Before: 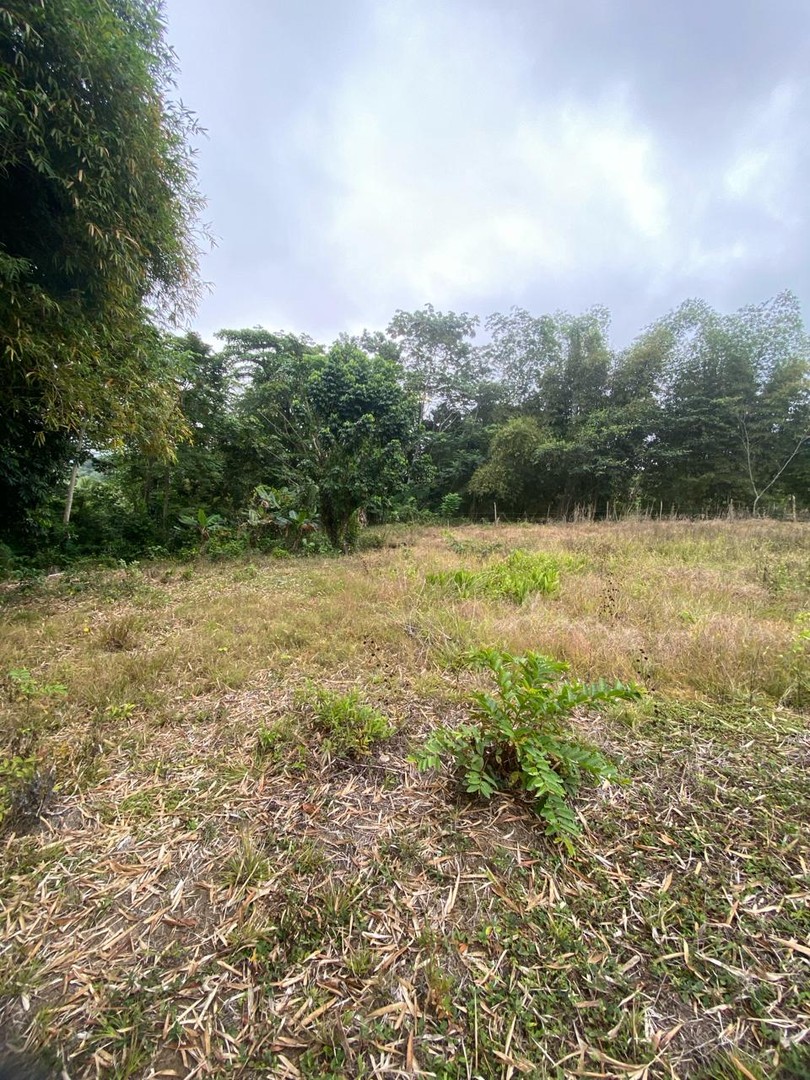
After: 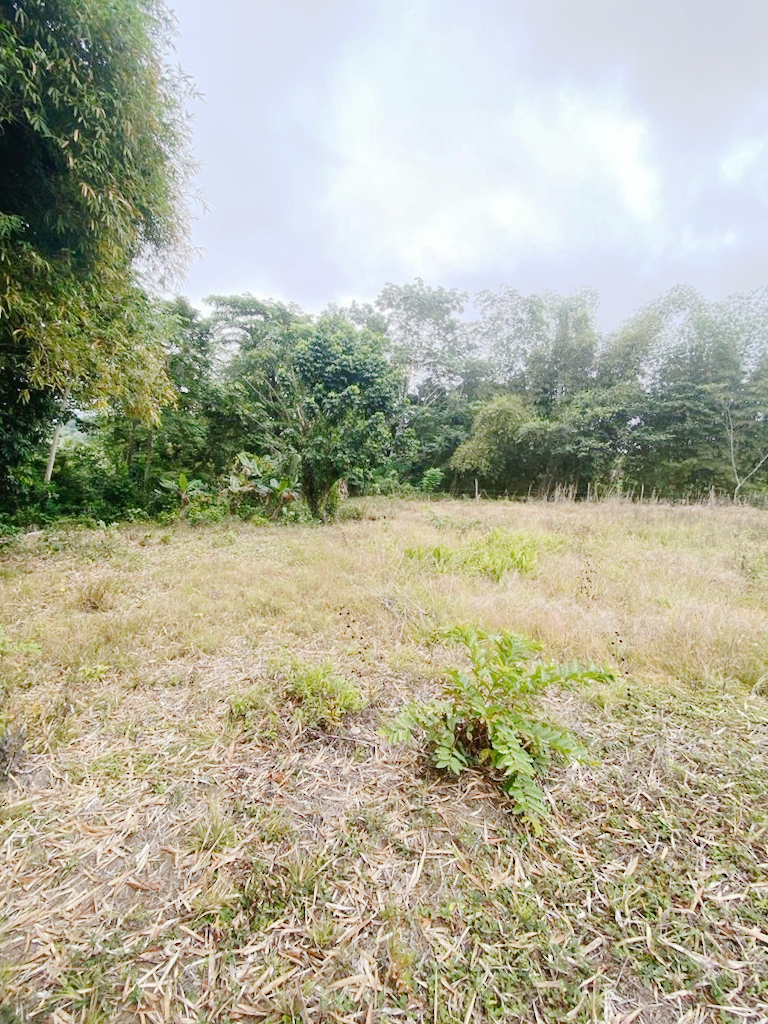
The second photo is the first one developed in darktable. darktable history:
tone curve: curves: ch0 [(0, 0) (0.003, 0.021) (0.011, 0.033) (0.025, 0.059) (0.044, 0.097) (0.069, 0.141) (0.1, 0.186) (0.136, 0.237) (0.177, 0.298) (0.224, 0.378) (0.277, 0.47) (0.335, 0.542) (0.399, 0.605) (0.468, 0.678) (0.543, 0.724) (0.623, 0.787) (0.709, 0.829) (0.801, 0.875) (0.898, 0.912) (1, 1)], preserve colors none
crop and rotate: angle -2.38°
